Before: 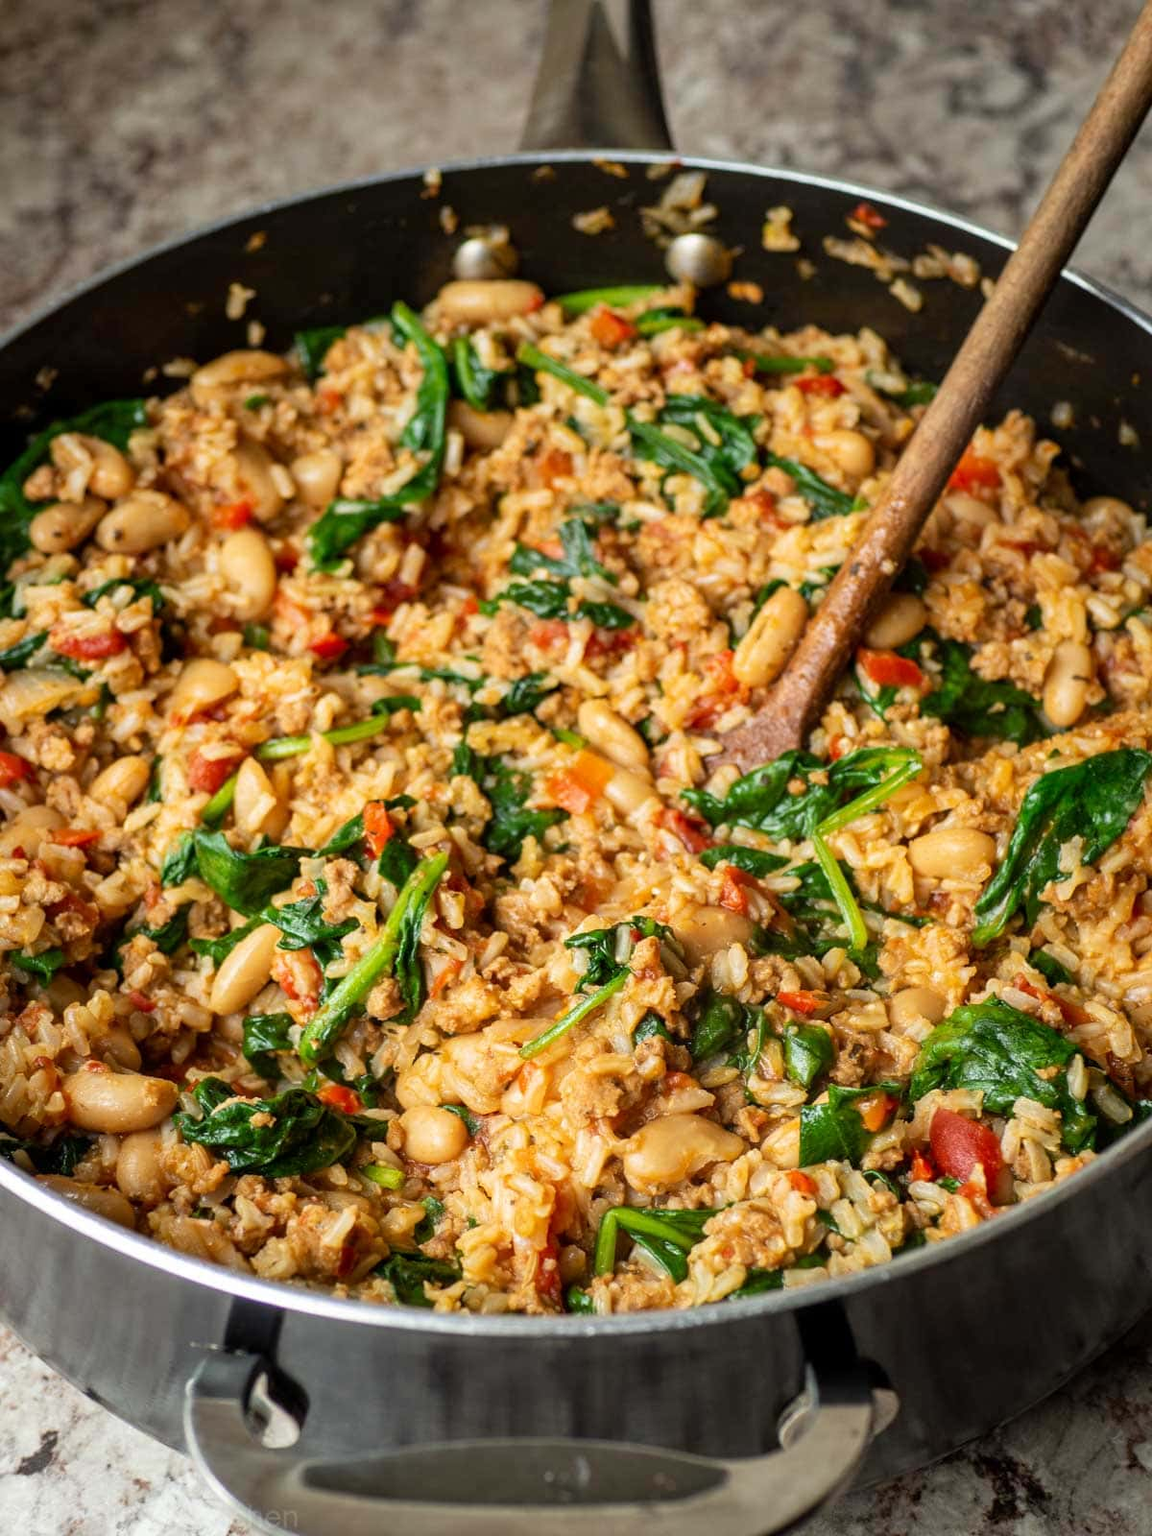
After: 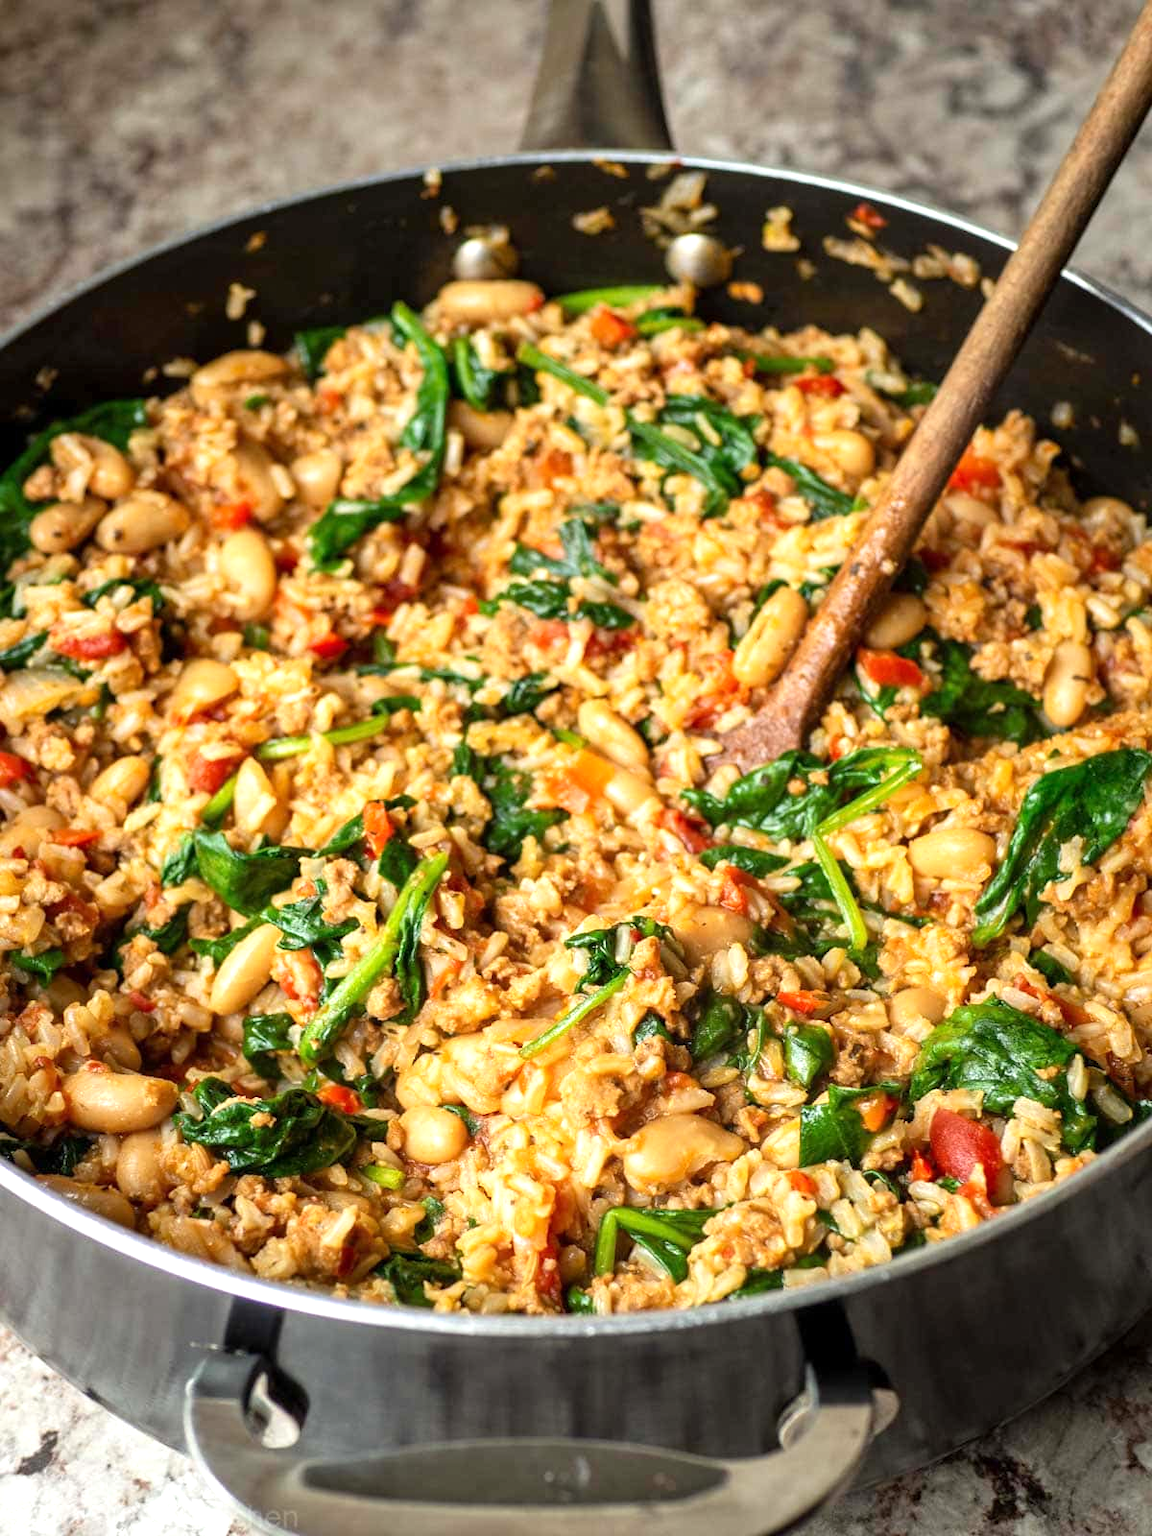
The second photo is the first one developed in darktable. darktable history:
exposure: exposure 0.491 EV, compensate highlight preservation false
